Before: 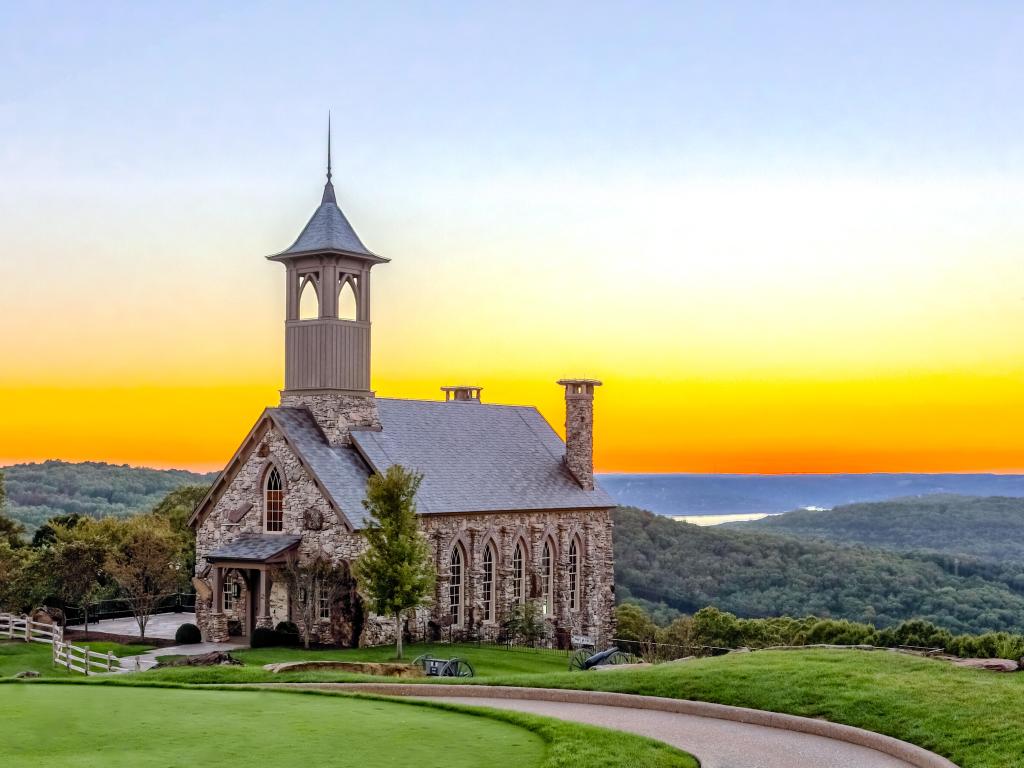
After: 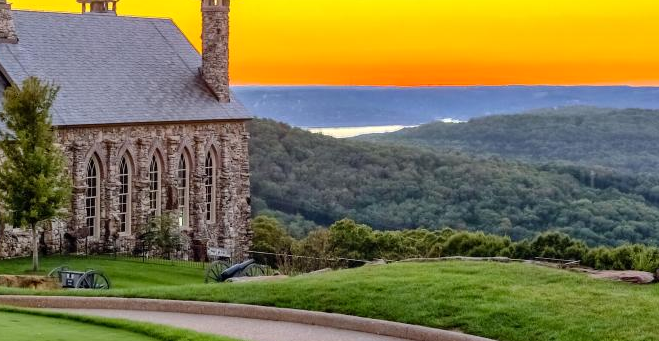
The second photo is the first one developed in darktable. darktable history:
crop and rotate: left 35.615%, top 50.613%, bottom 4.88%
tone equalizer: smoothing 1
